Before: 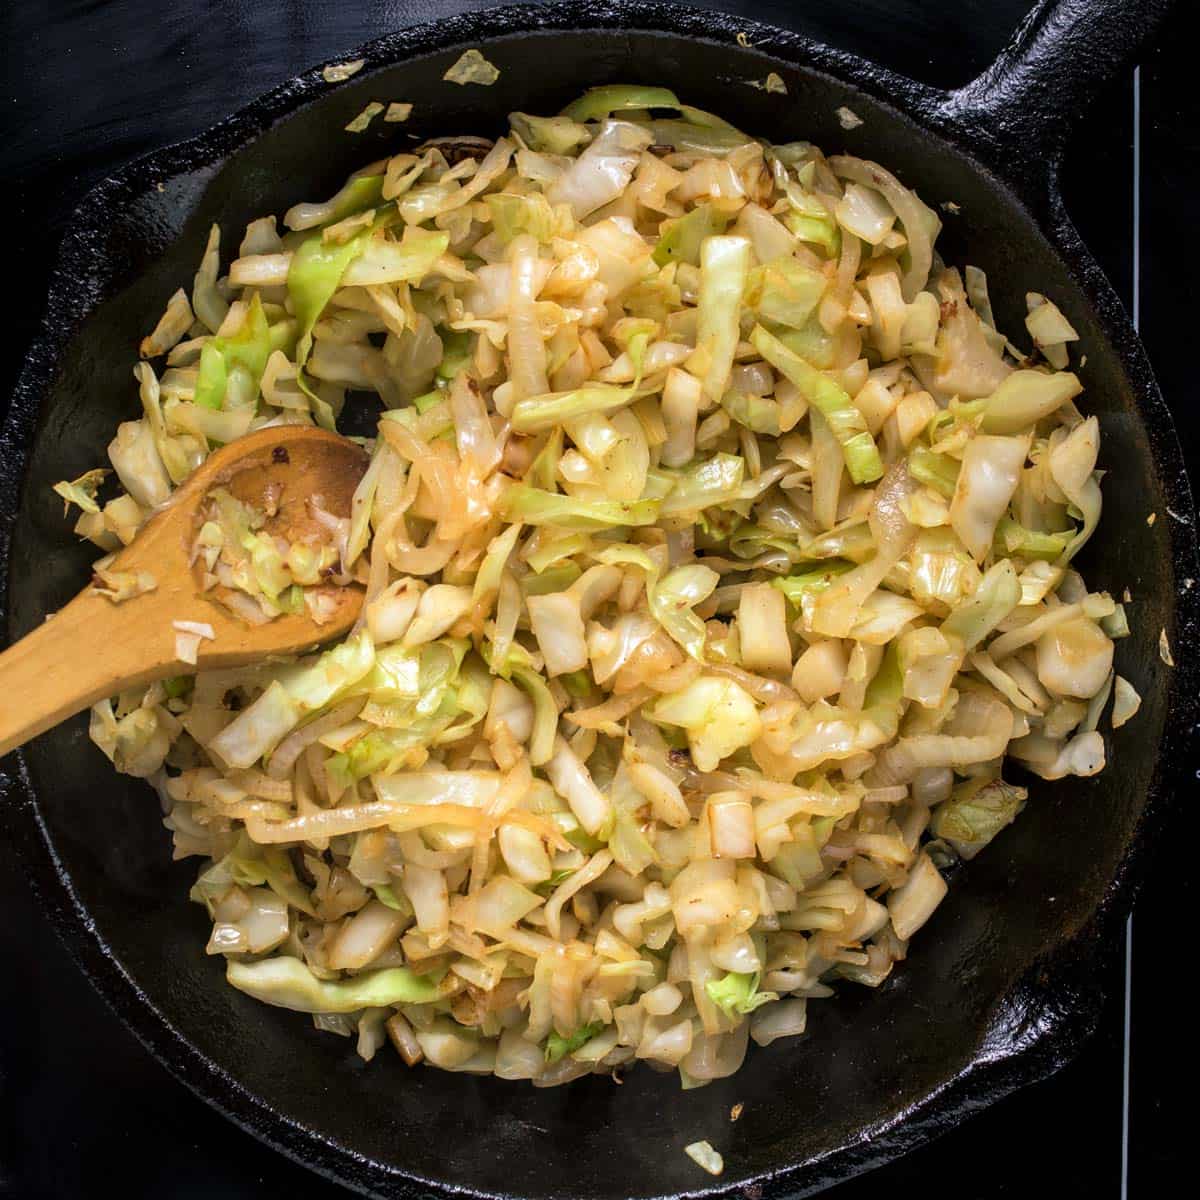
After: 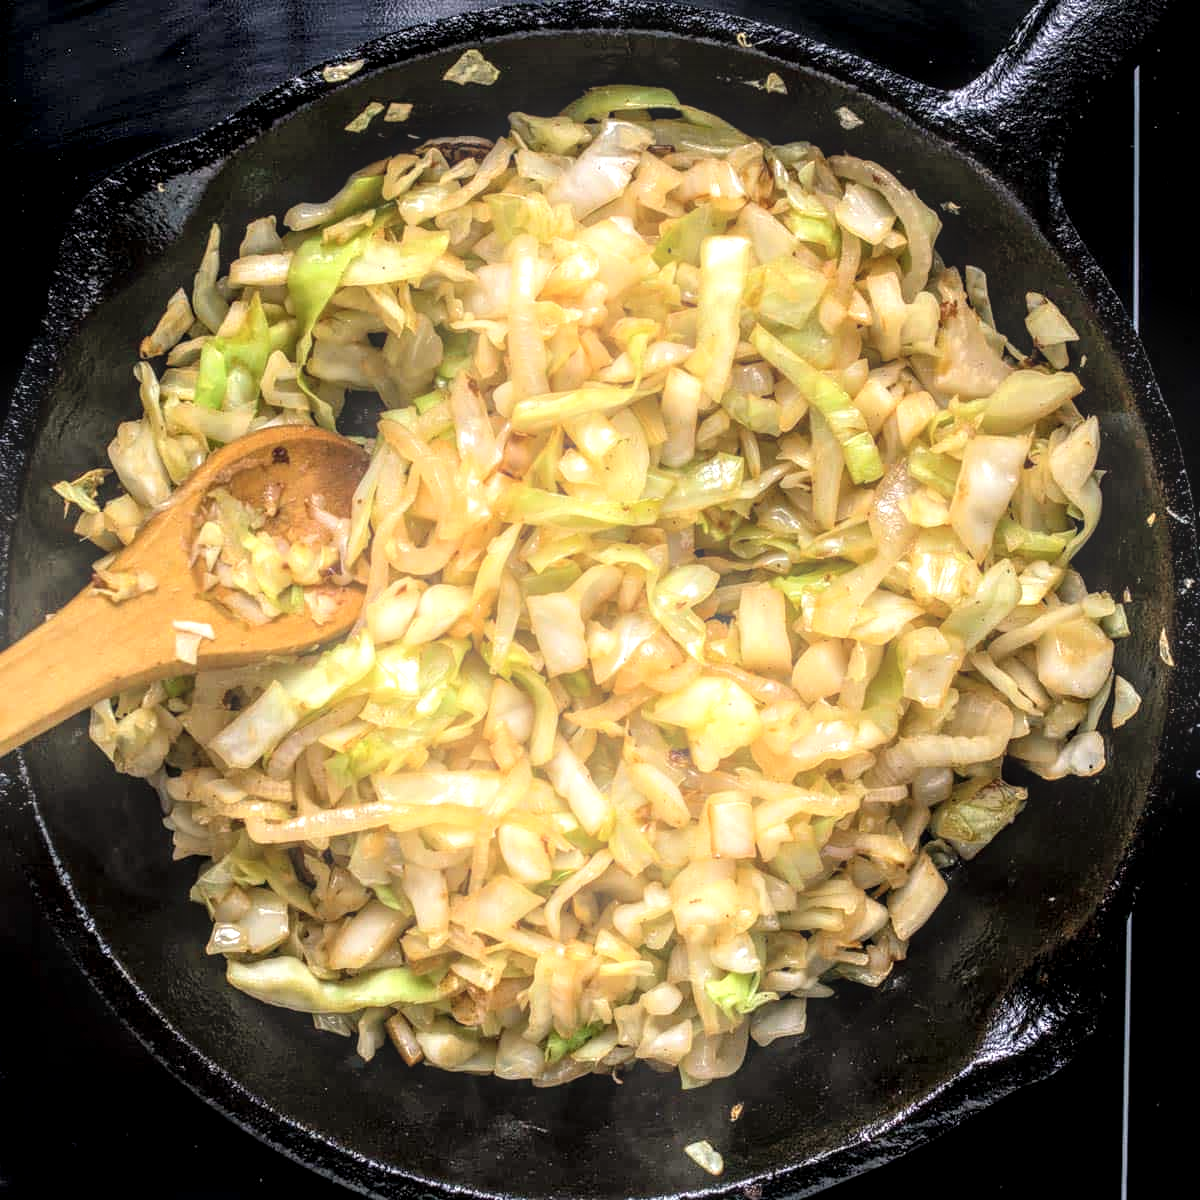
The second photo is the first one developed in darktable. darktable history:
local contrast: highlights 19%, detail 186%
bloom: on, module defaults
